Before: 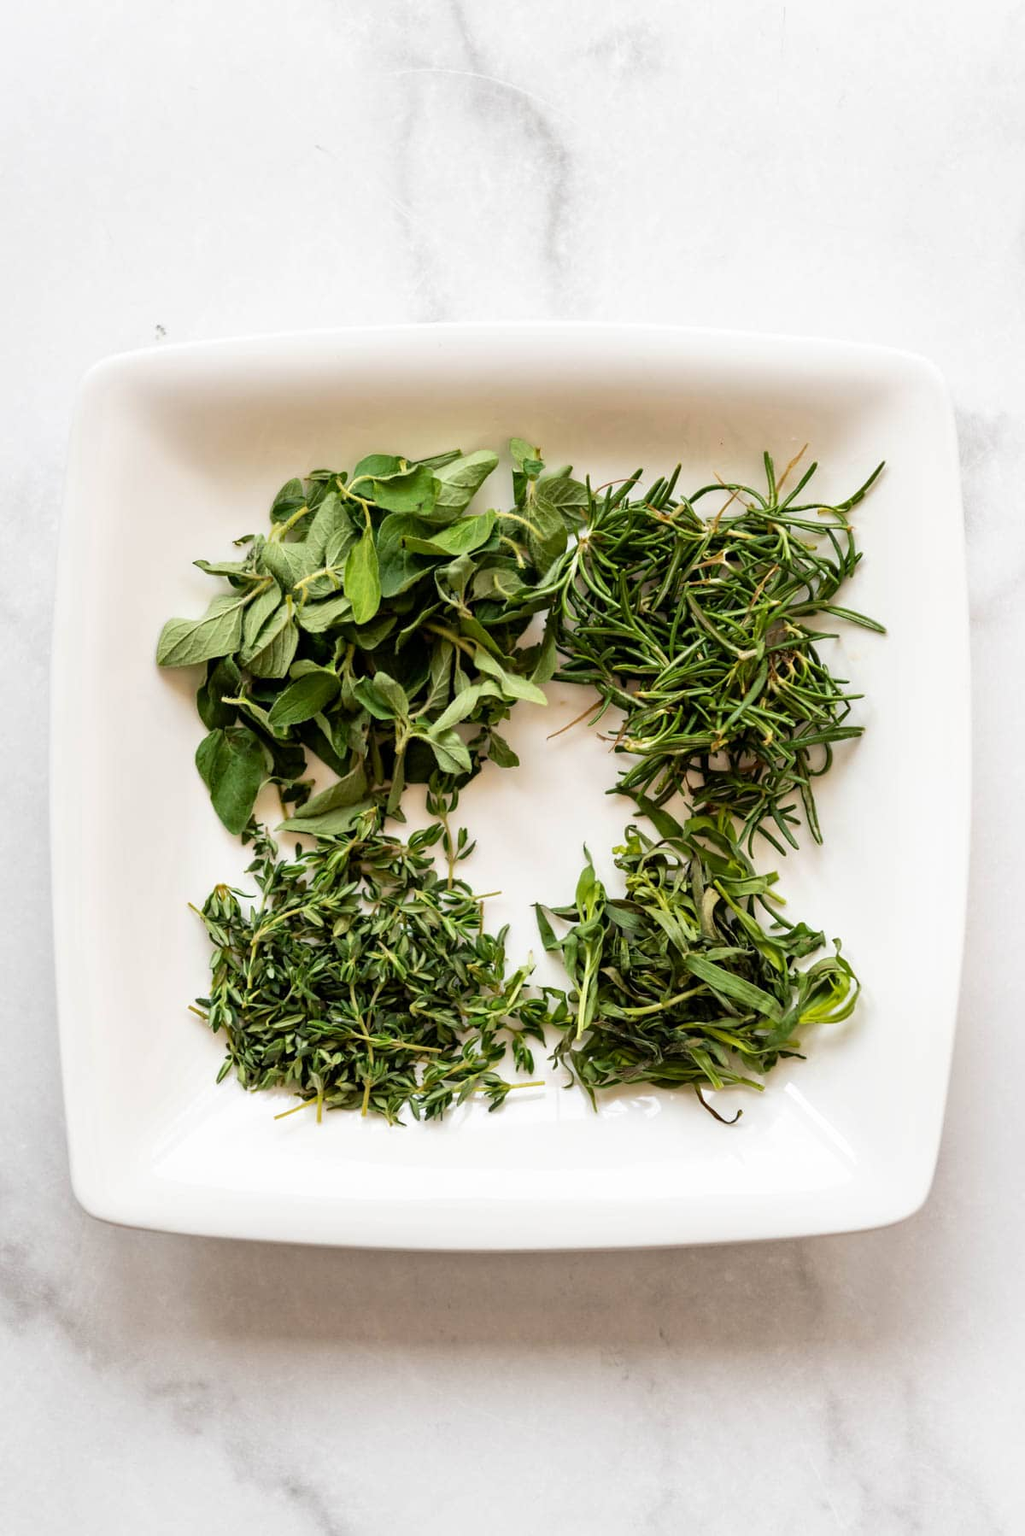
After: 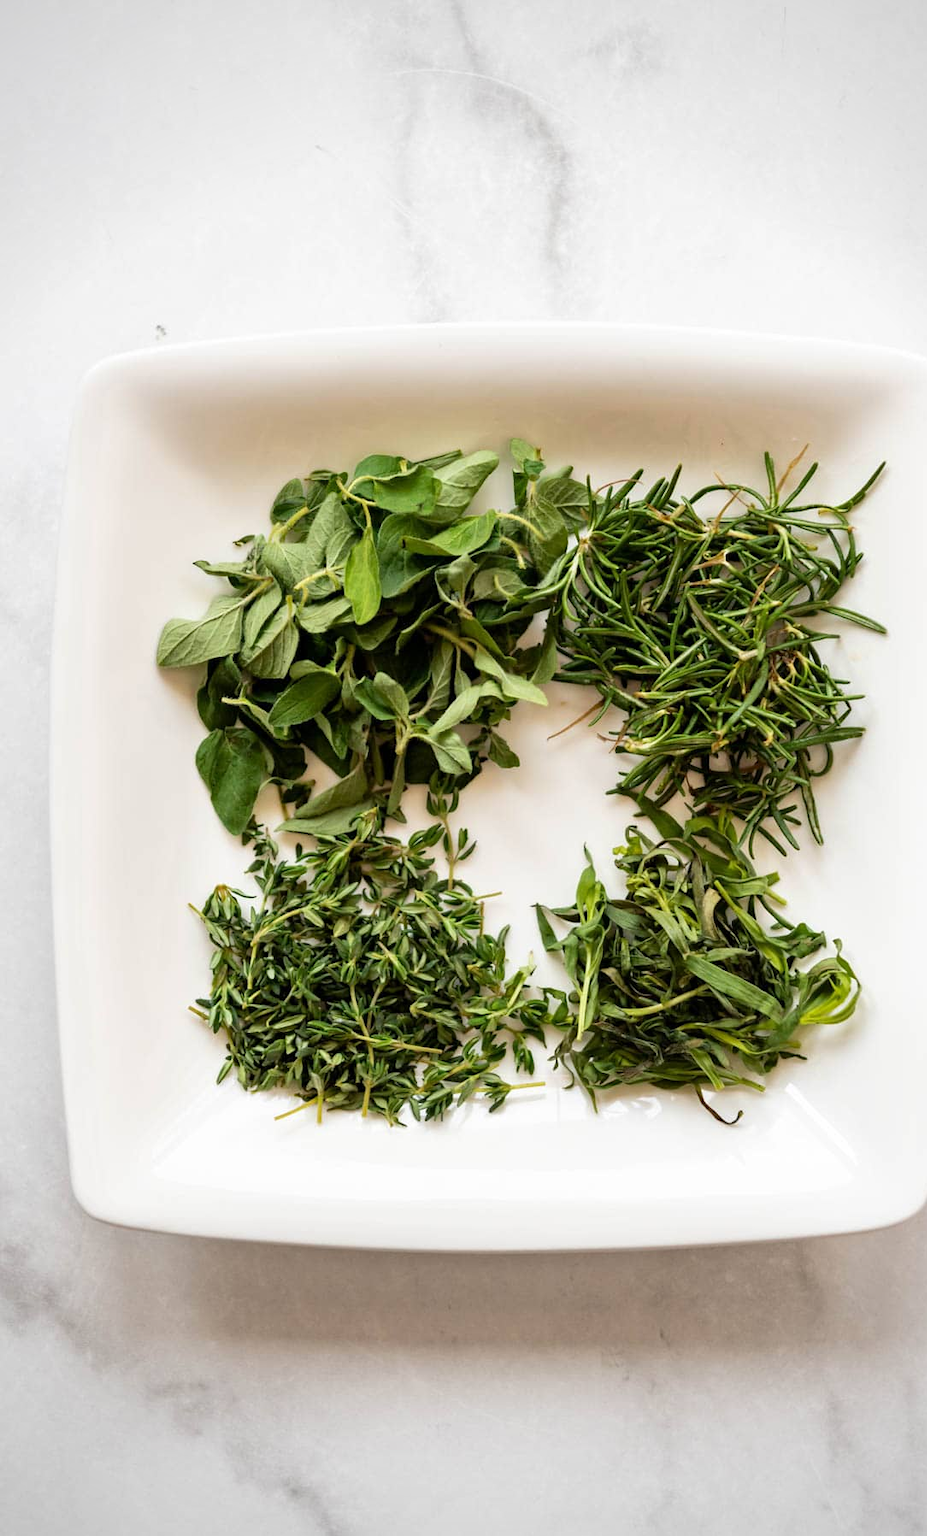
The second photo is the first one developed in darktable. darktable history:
vignetting: brightness -0.399, saturation -0.29
crop: right 9.503%, bottom 0.02%
